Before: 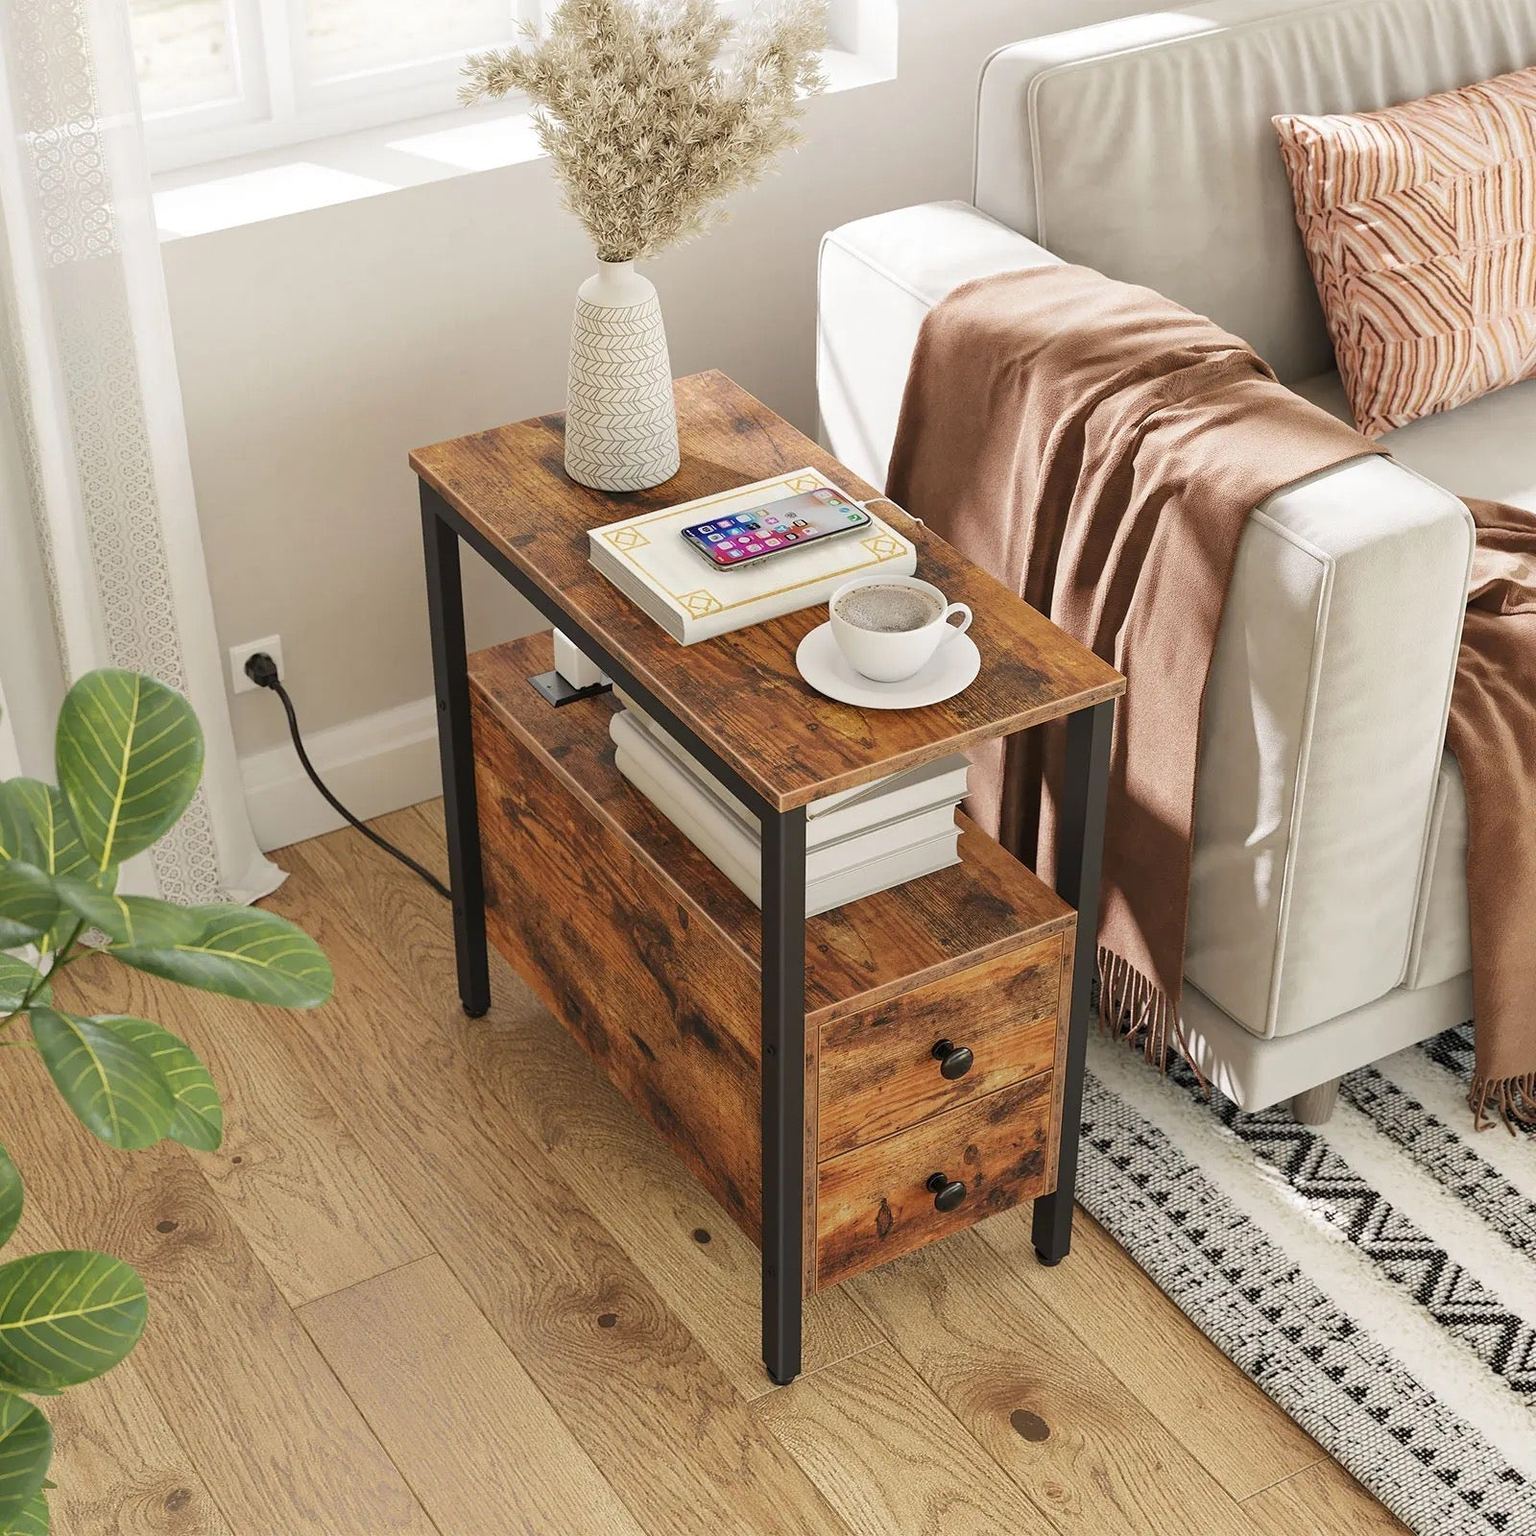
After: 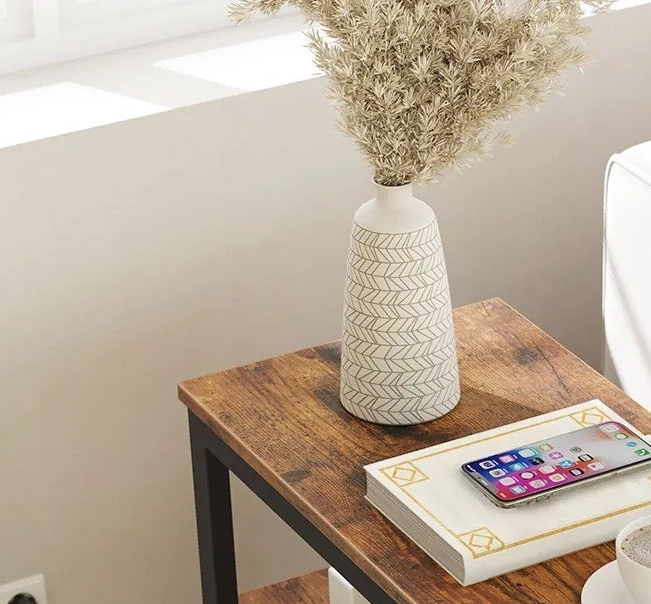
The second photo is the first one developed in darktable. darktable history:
crop: left 15.52%, top 5.464%, right 43.789%, bottom 56.728%
